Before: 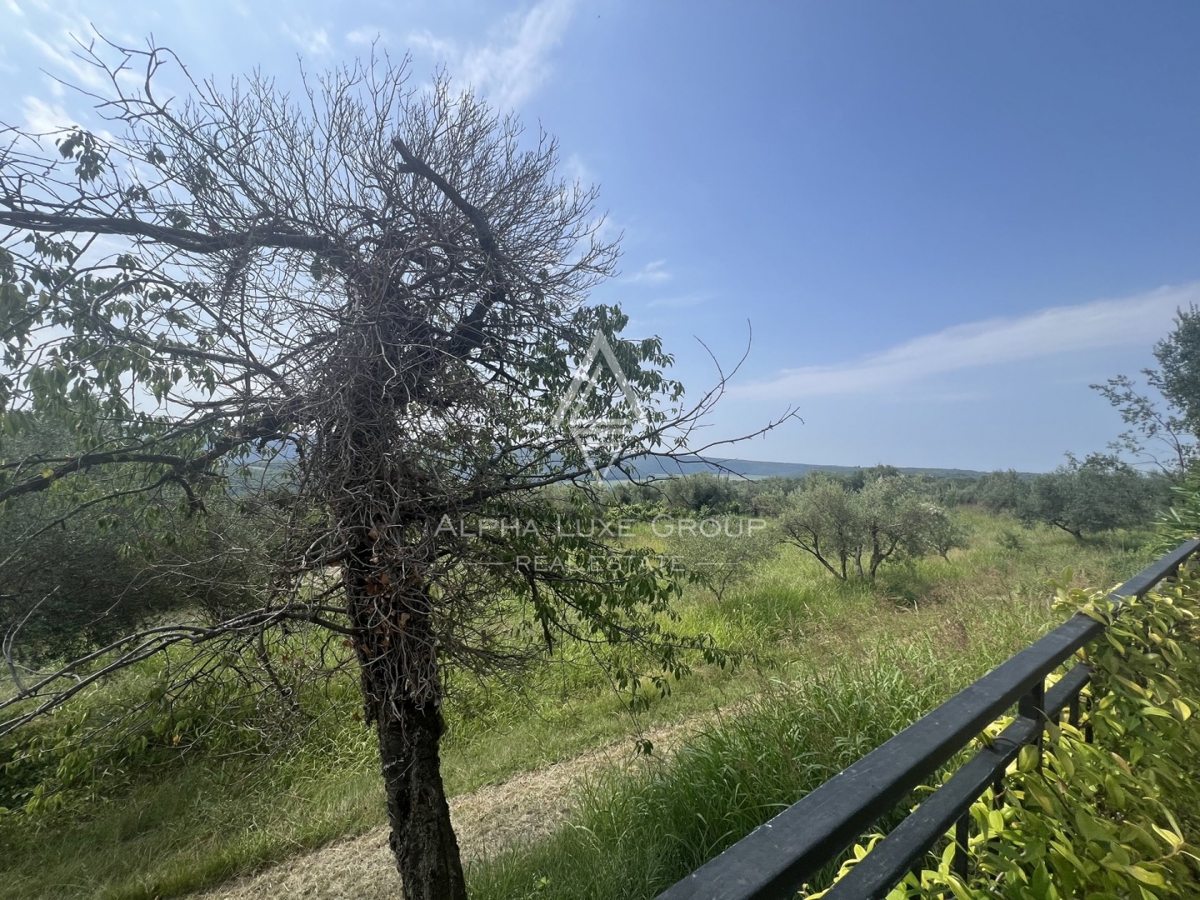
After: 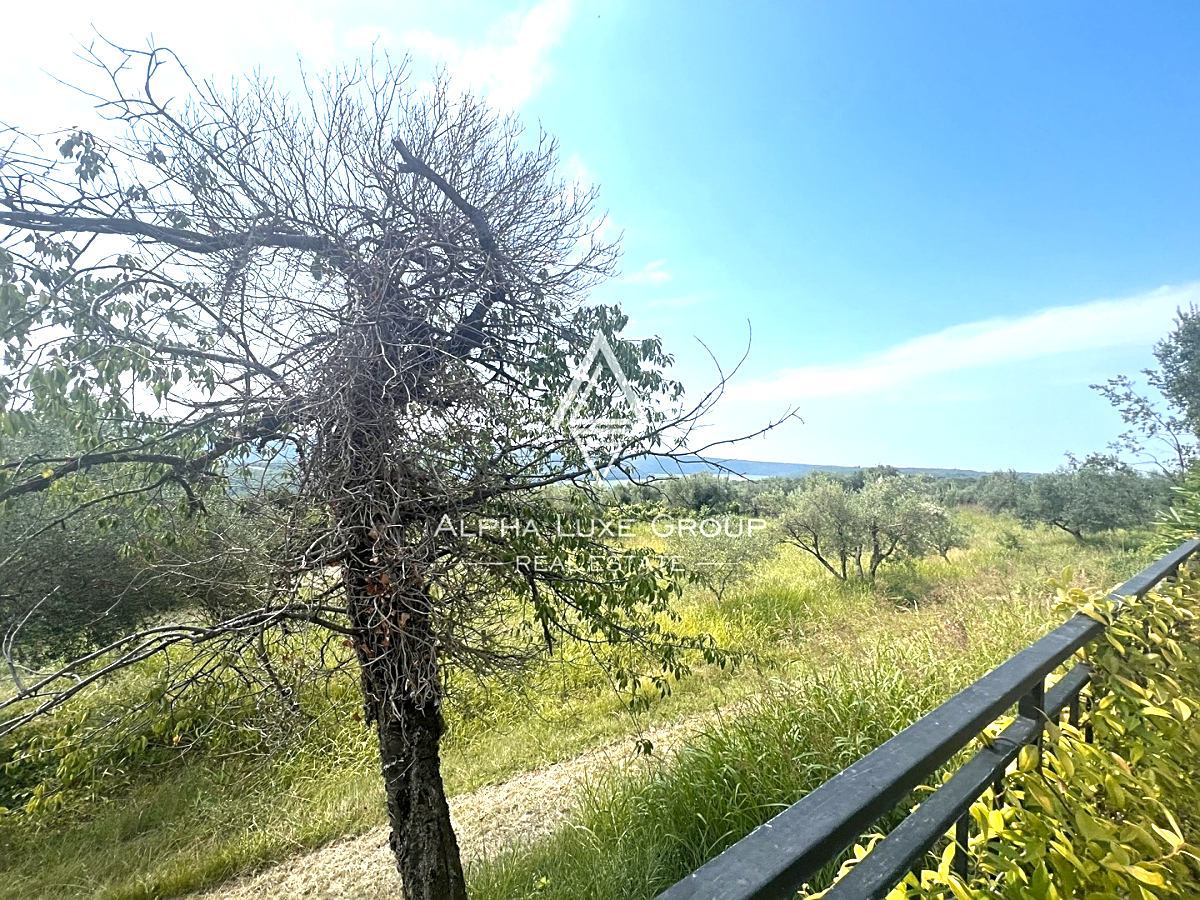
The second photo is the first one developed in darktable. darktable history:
sharpen: amount 0.489
color zones: curves: ch1 [(0.235, 0.558) (0.75, 0.5)]; ch2 [(0.25, 0.462) (0.749, 0.457)]
exposure: exposure 1.14 EV, compensate highlight preservation false
